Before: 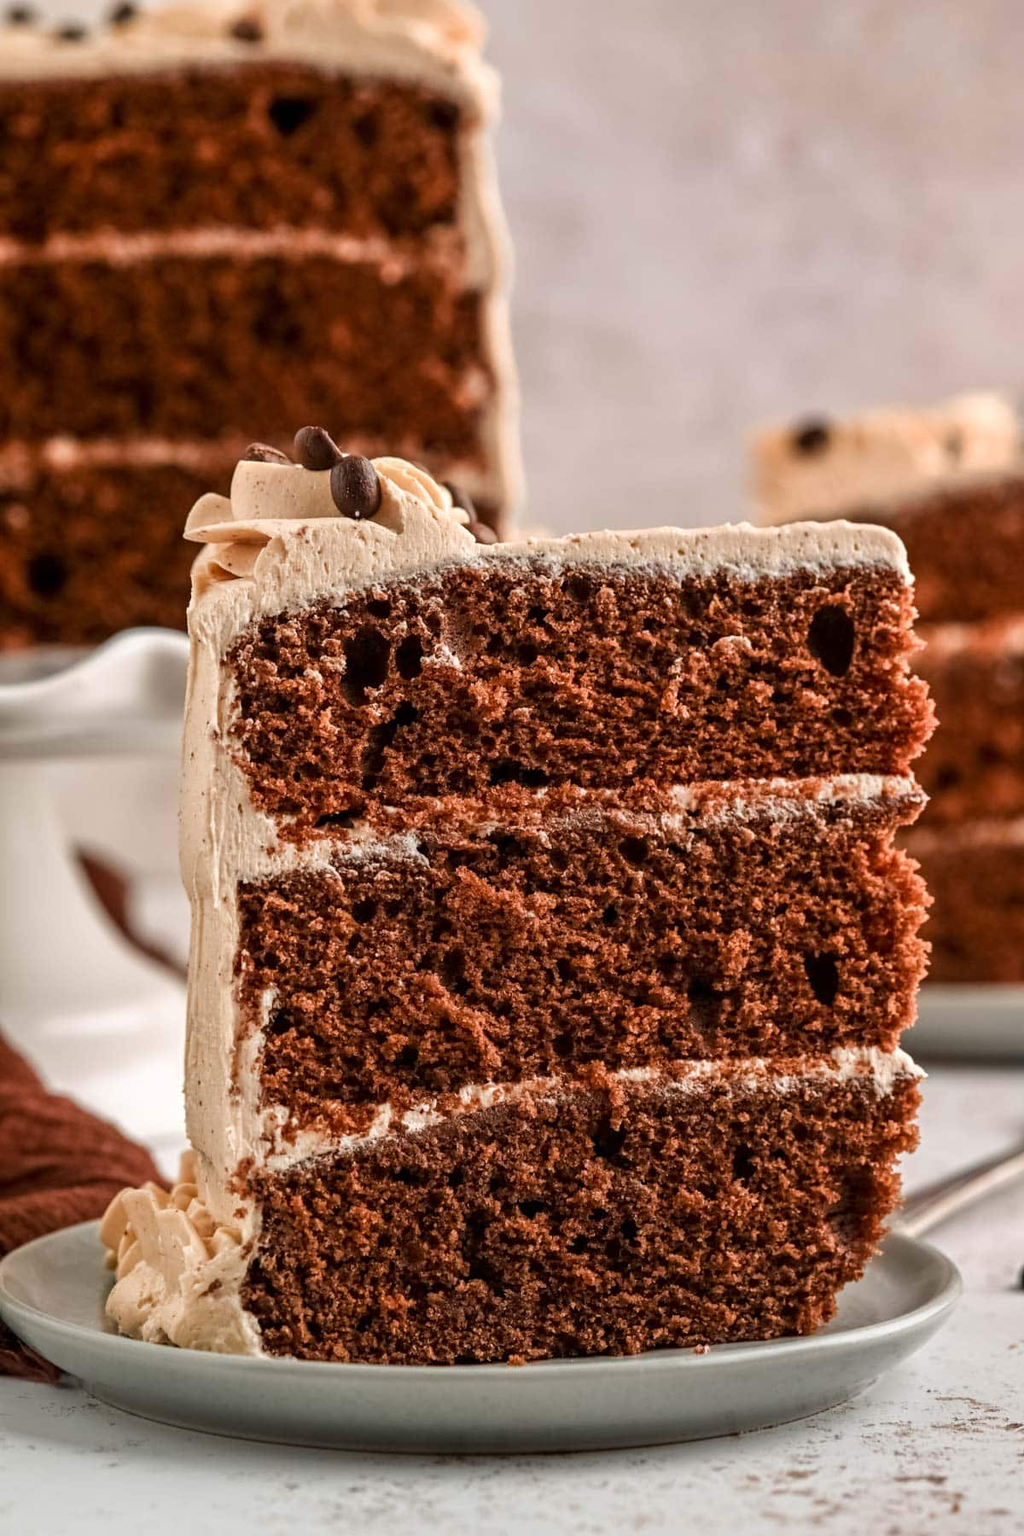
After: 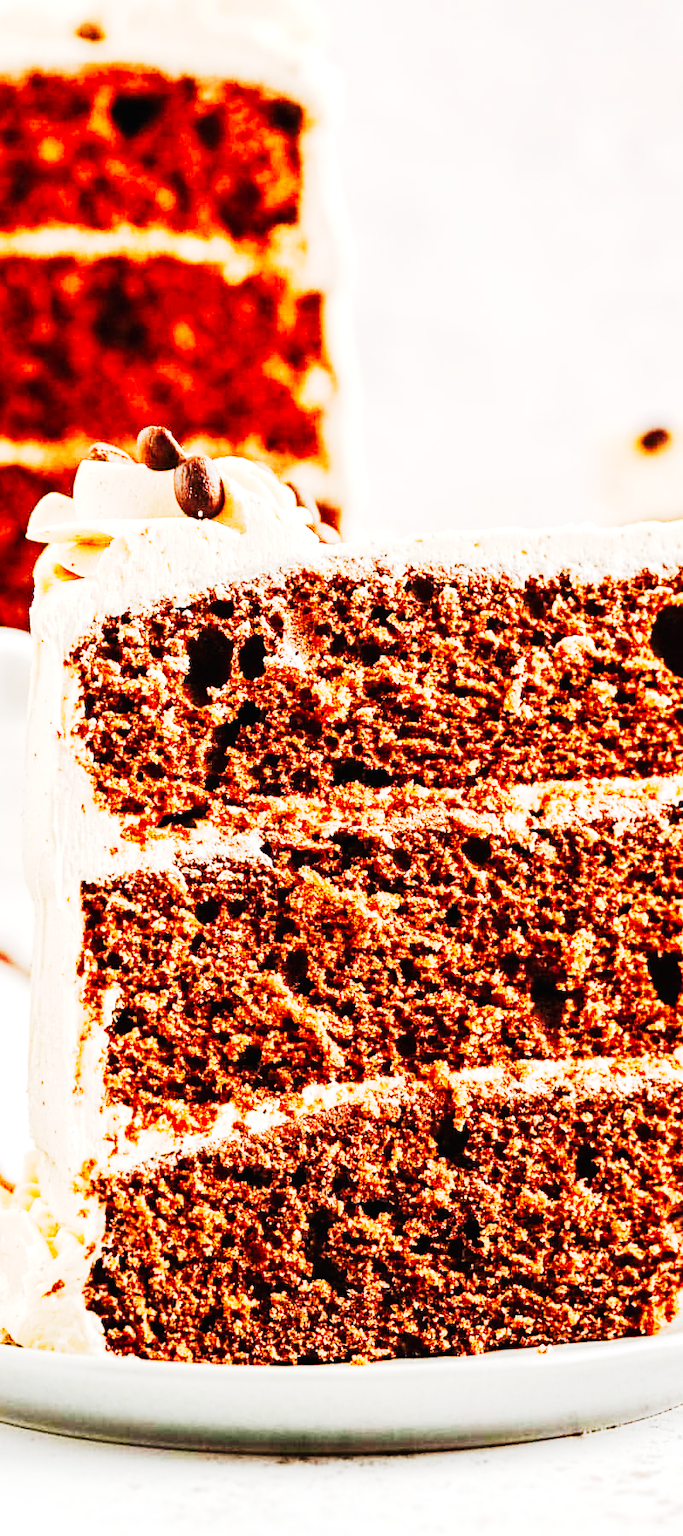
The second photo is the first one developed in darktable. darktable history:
crop: left 15.398%, right 17.824%
base curve: curves: ch0 [(0, 0.007) (0.028, 0.063) (0.121, 0.311) (0.46, 0.743) (0.859, 0.957) (1, 1)], preserve colors none
tone curve: curves: ch0 [(0, 0) (0.16, 0.055) (0.506, 0.762) (1, 1.024)], preserve colors none
